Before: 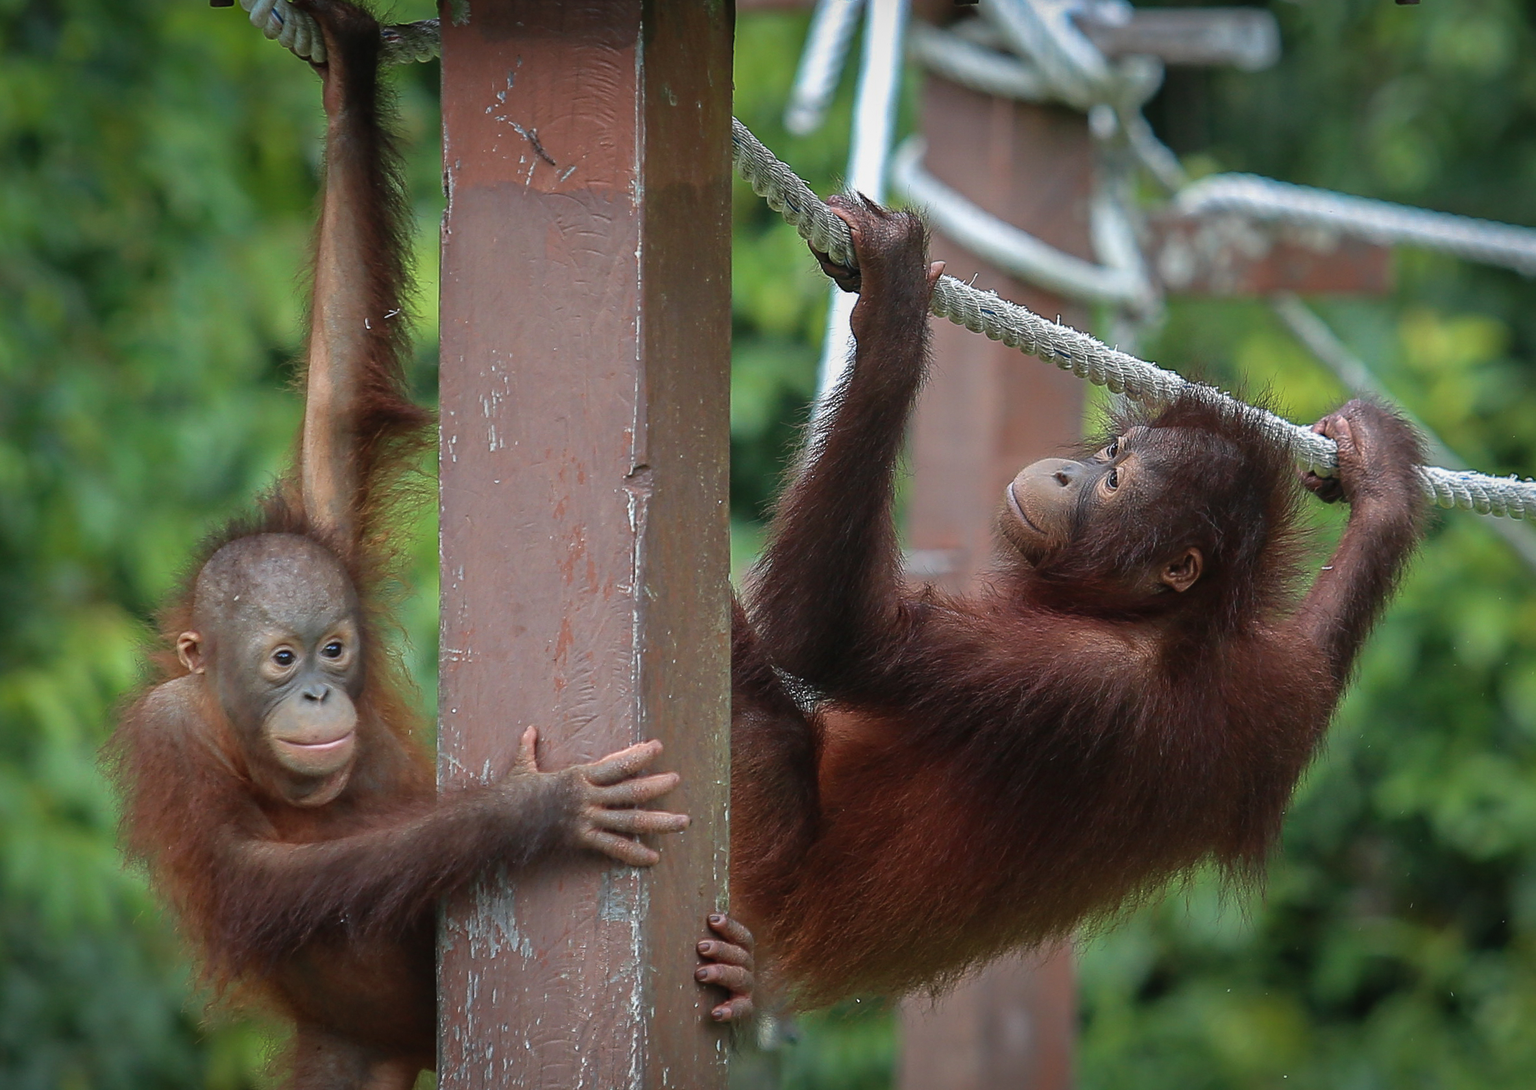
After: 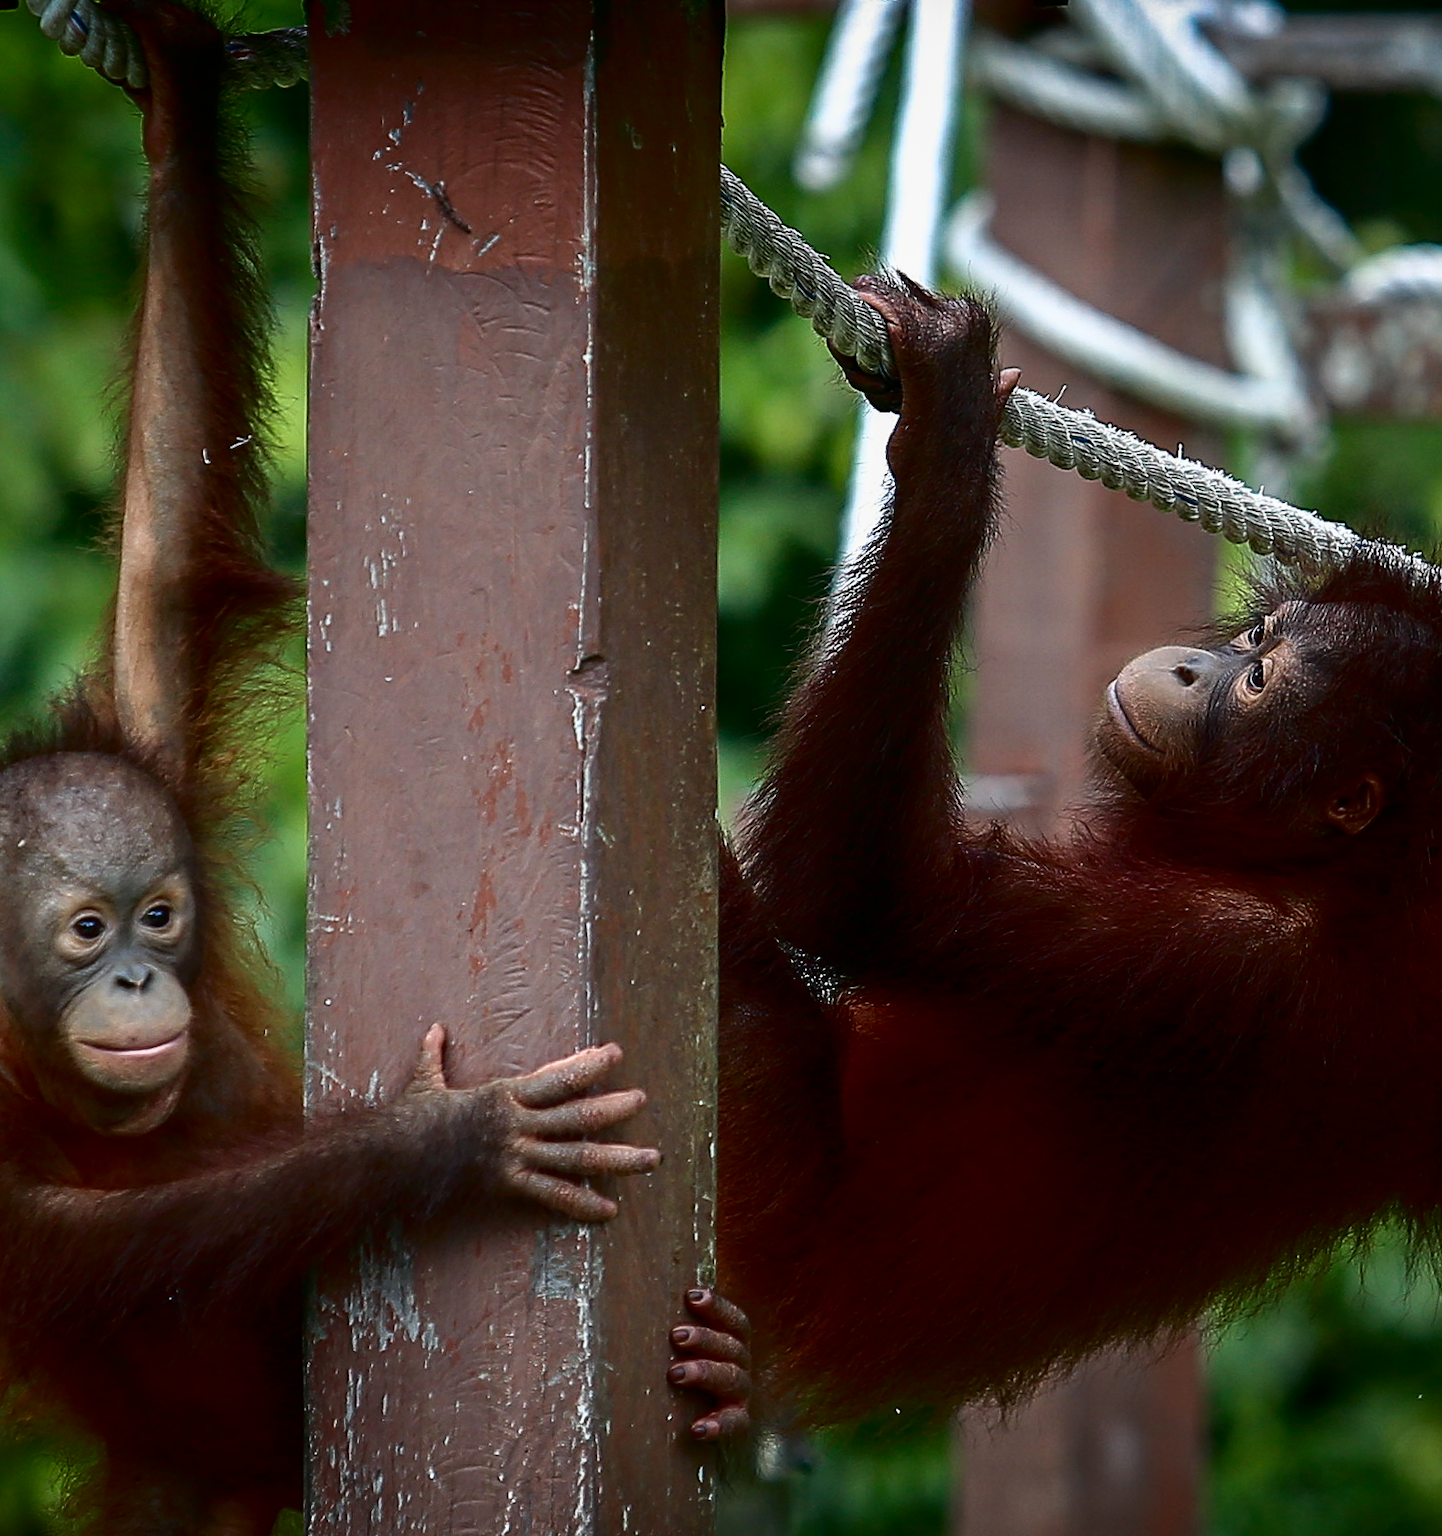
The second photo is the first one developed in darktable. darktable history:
shadows and highlights: shadows -62.32, white point adjustment -5.22, highlights 61.59
crop and rotate: left 14.436%, right 18.898%
contrast brightness saturation: contrast 0.2, brightness -0.11, saturation 0.1
